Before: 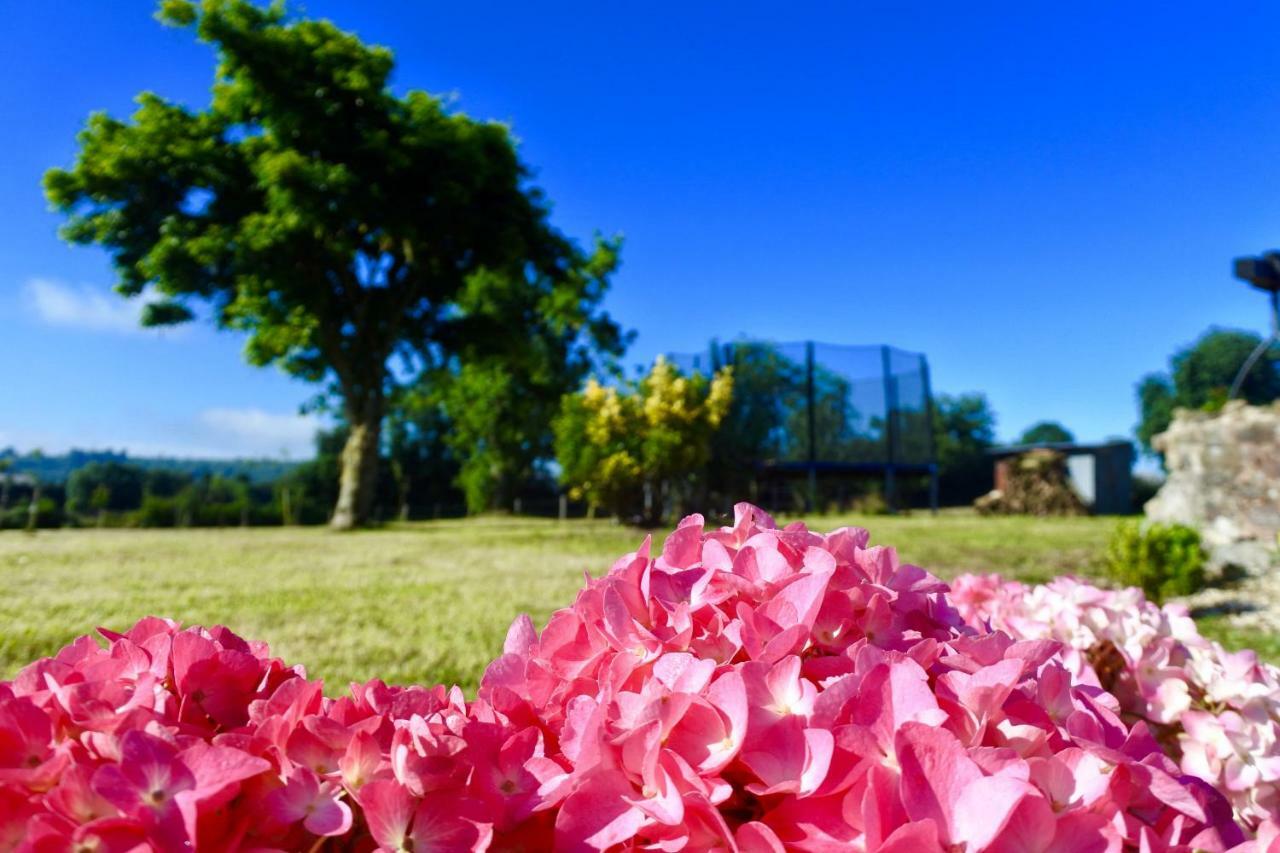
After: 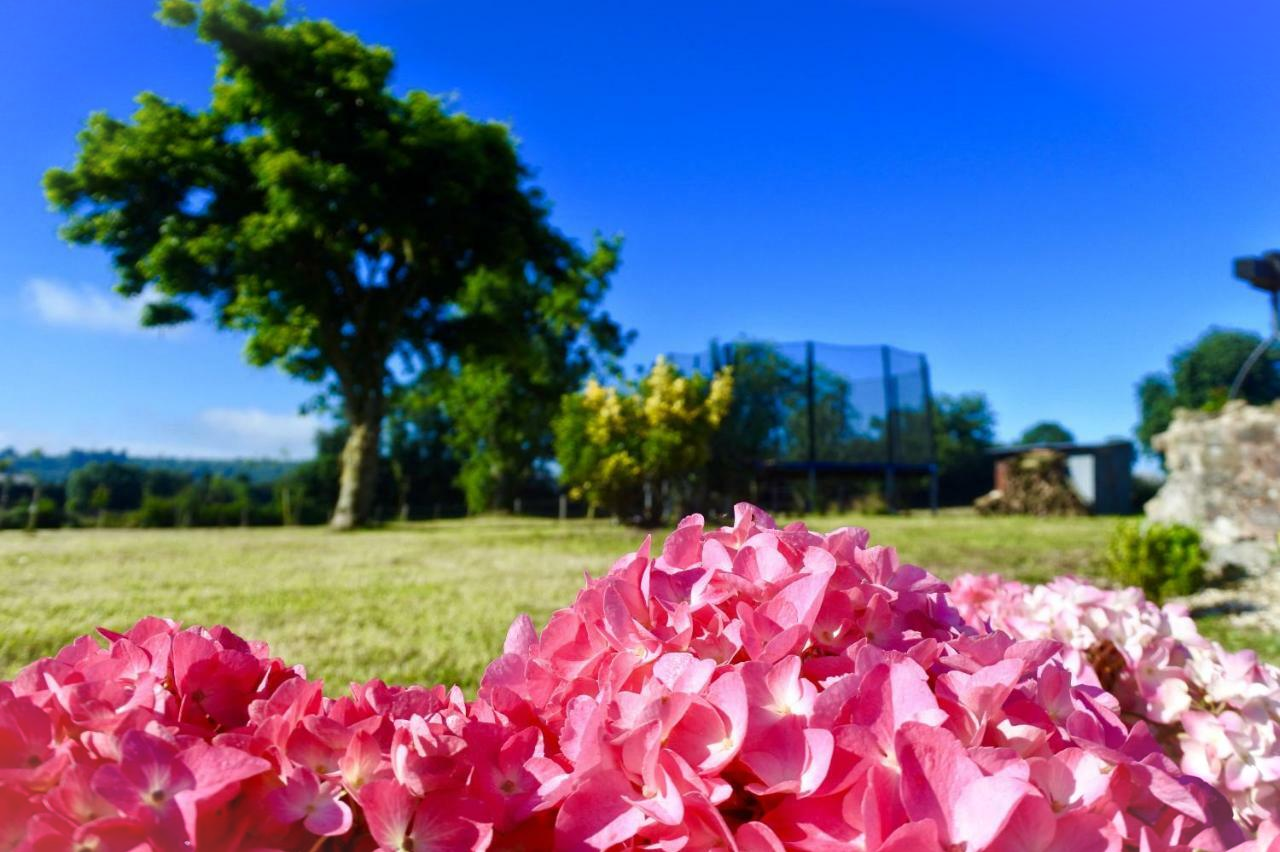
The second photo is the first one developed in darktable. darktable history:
crop: bottom 0.071%
vignetting: fall-off start 99.97%, brightness 0.049, saturation -0.001, width/height ratio 1.305
